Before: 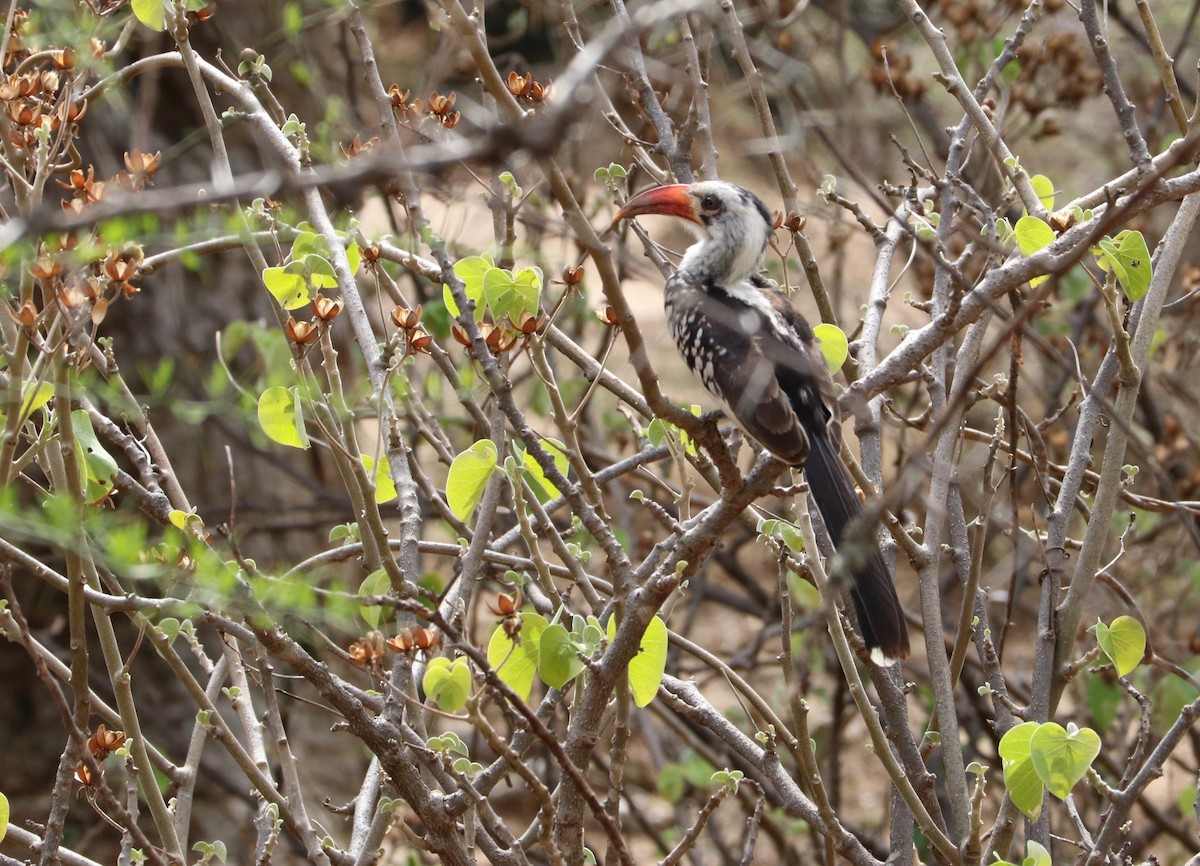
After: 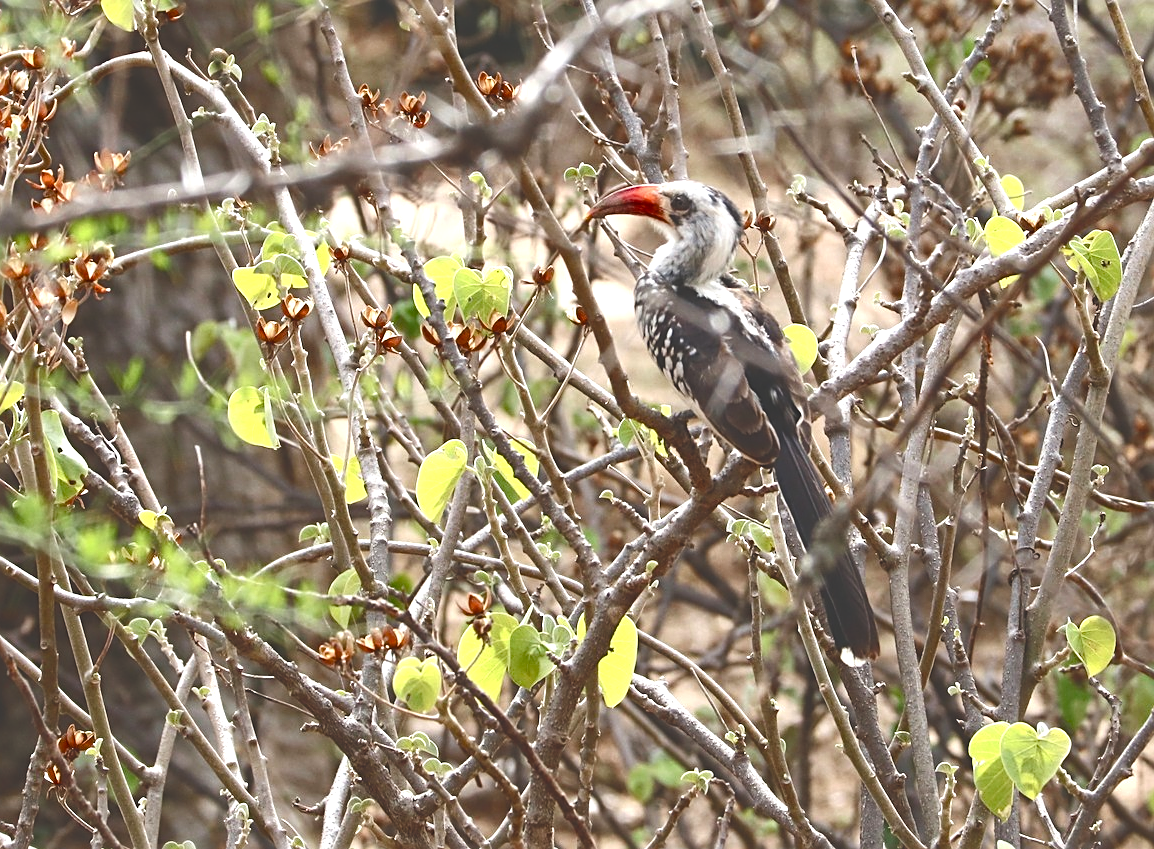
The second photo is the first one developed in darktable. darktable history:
exposure: black level correction -0.039, exposure 0.065 EV, compensate highlight preservation false
color balance rgb: power › hue 211.61°, highlights gain › luminance 17.268%, perceptual saturation grading › global saturation 20%, perceptual saturation grading › highlights -25.757%, perceptual saturation grading › shadows 49.733%, saturation formula JzAzBz (2021)
tone equalizer: -8 EV -0.389 EV, -7 EV -0.395 EV, -6 EV -0.331 EV, -5 EV -0.187 EV, -3 EV 0.214 EV, -2 EV 0.32 EV, -1 EV 0.394 EV, +0 EV 0.436 EV, edges refinement/feathering 500, mask exposure compensation -1.57 EV, preserve details no
crop and rotate: left 2.549%, right 1.273%, bottom 1.953%
sharpen: on, module defaults
